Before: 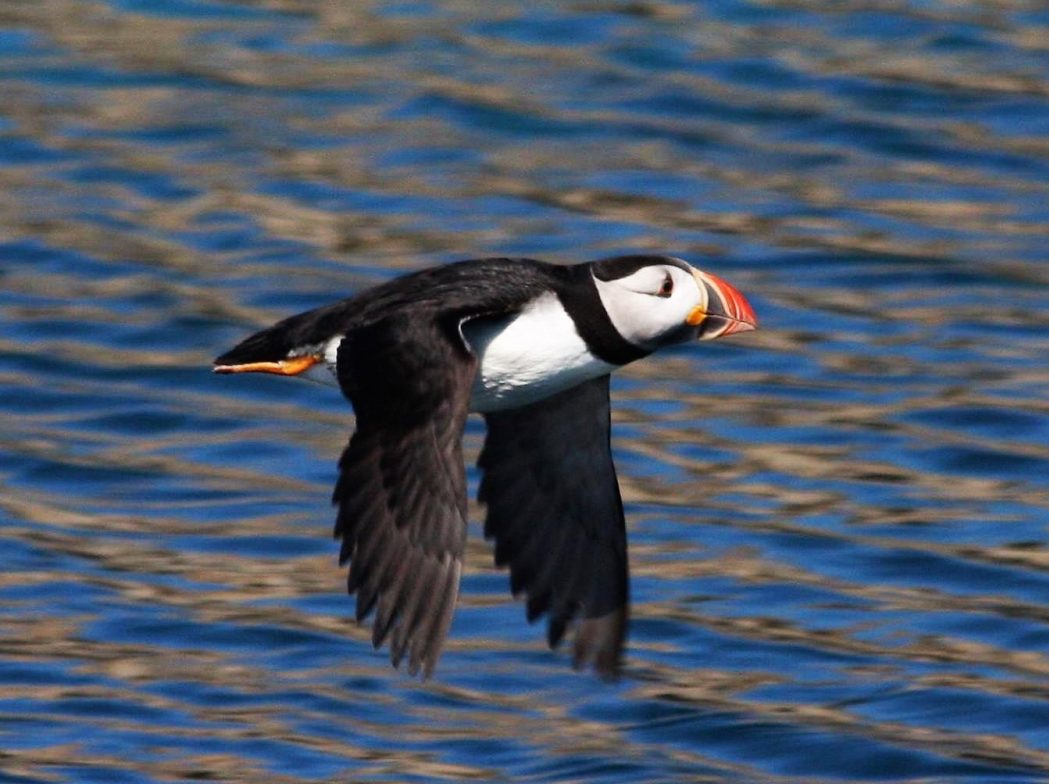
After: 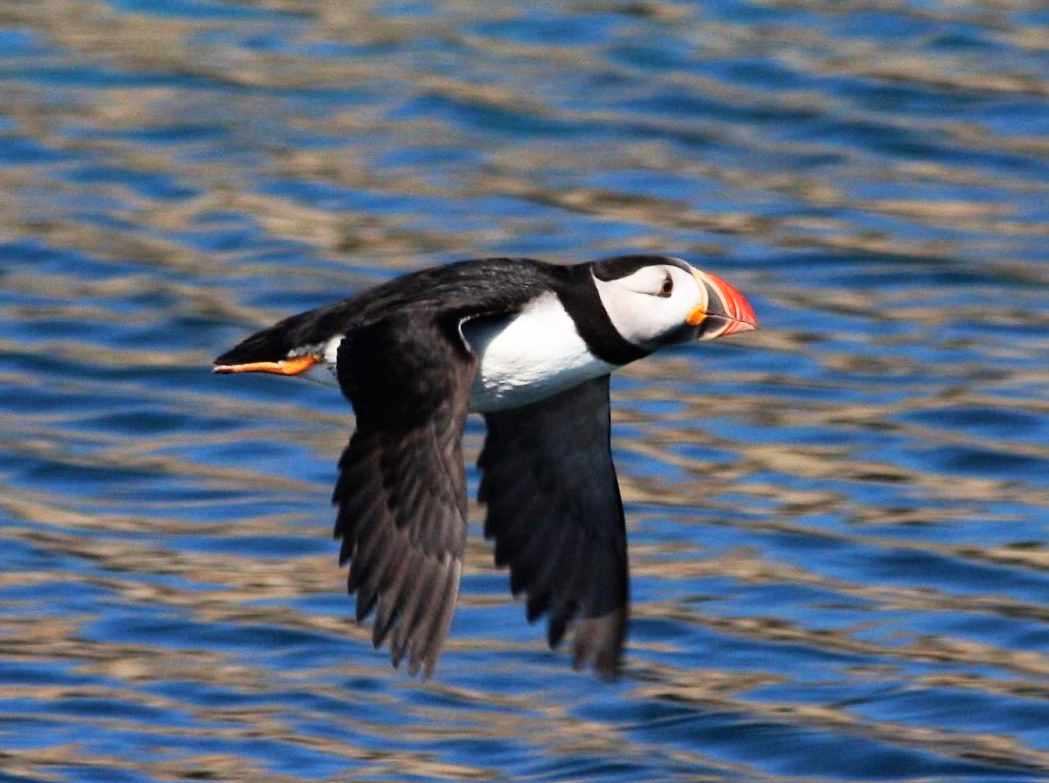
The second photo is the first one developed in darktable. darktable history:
crop: bottom 0.071%
global tonemap: drago (0.7, 100)
contrast brightness saturation: contrast 0.07, brightness -0.14, saturation 0.11
